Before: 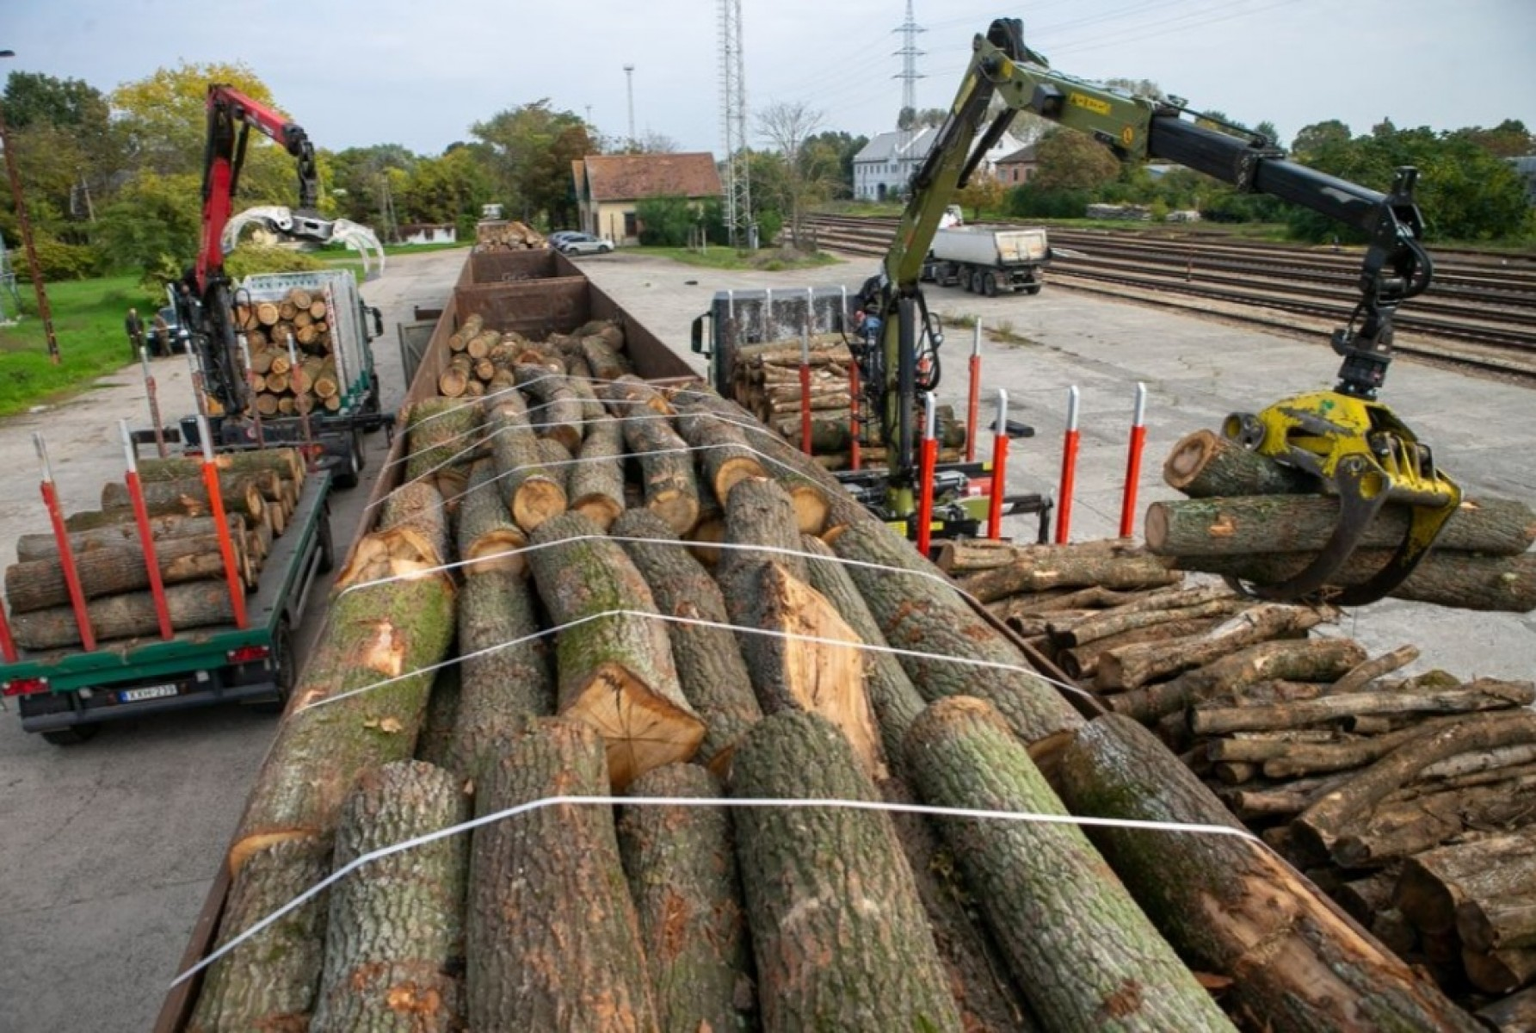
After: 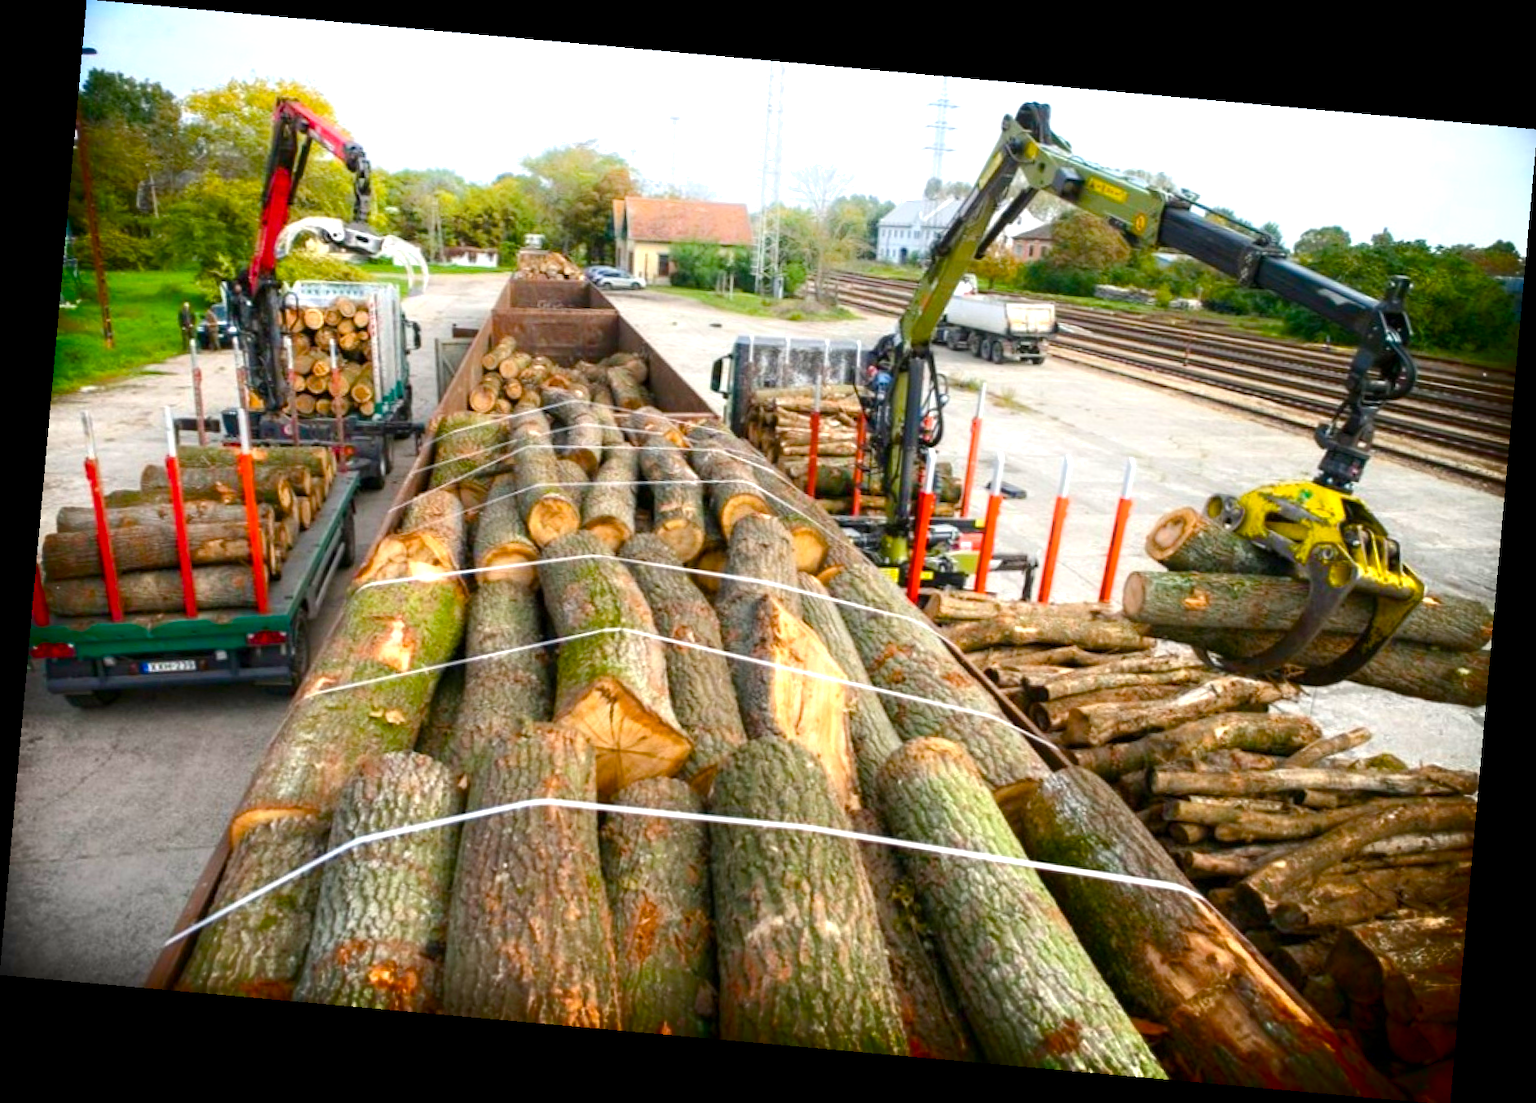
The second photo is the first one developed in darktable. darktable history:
exposure: exposure 0.74 EV, compensate highlight preservation false
shadows and highlights: shadows -90, highlights 90, soften with gaussian
rotate and perspective: rotation 5.12°, automatic cropping off
color balance rgb: perceptual saturation grading › global saturation 45%, perceptual saturation grading › highlights -25%, perceptual saturation grading › shadows 50%, perceptual brilliance grading › global brilliance 3%, global vibrance 3%
